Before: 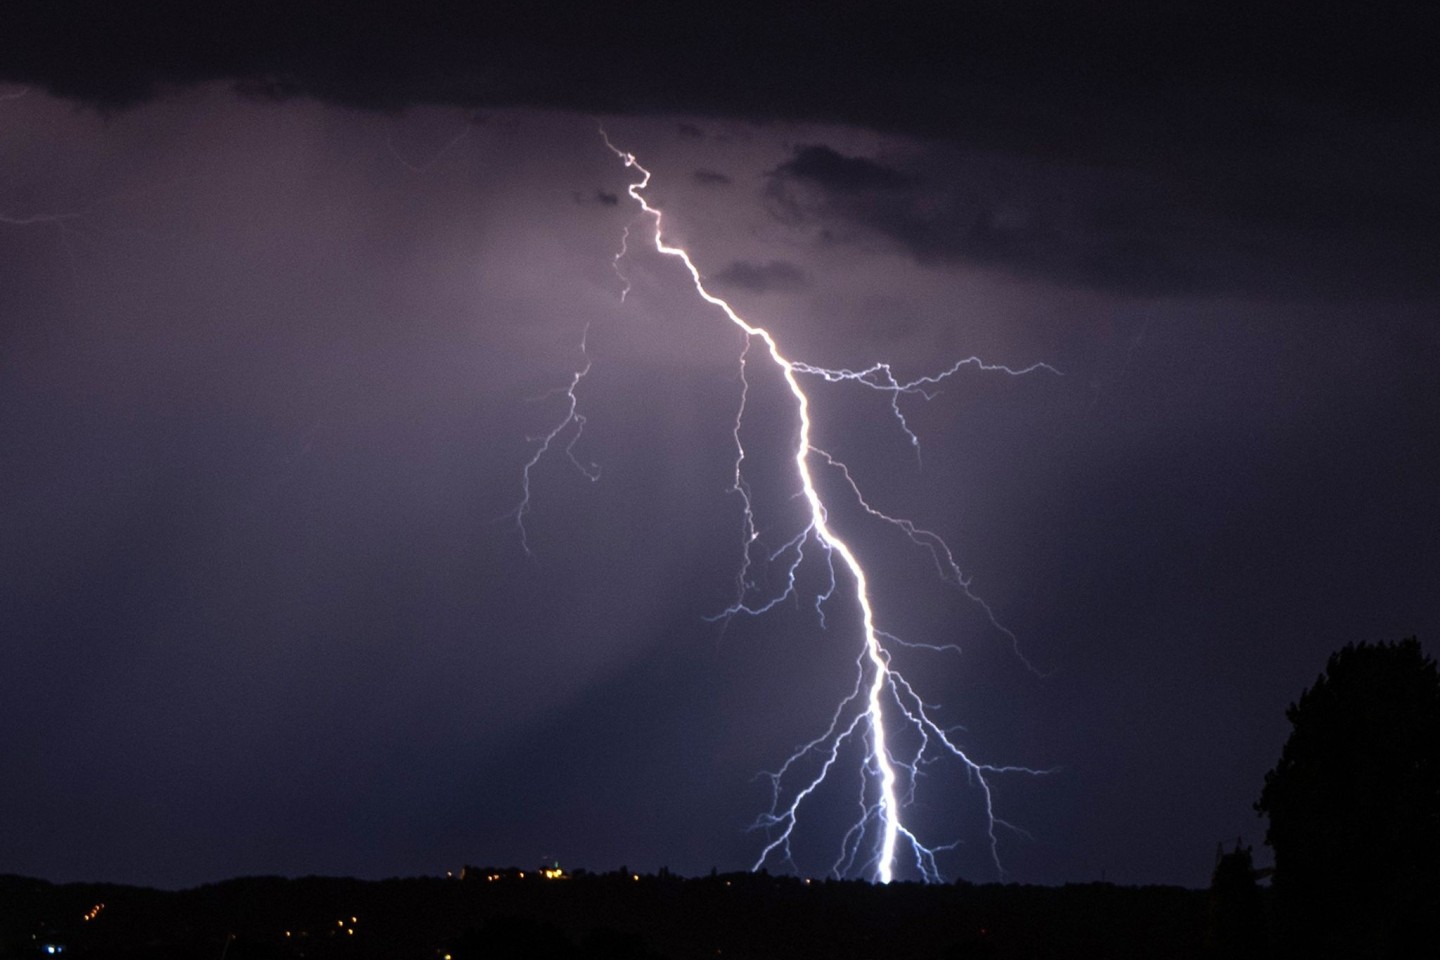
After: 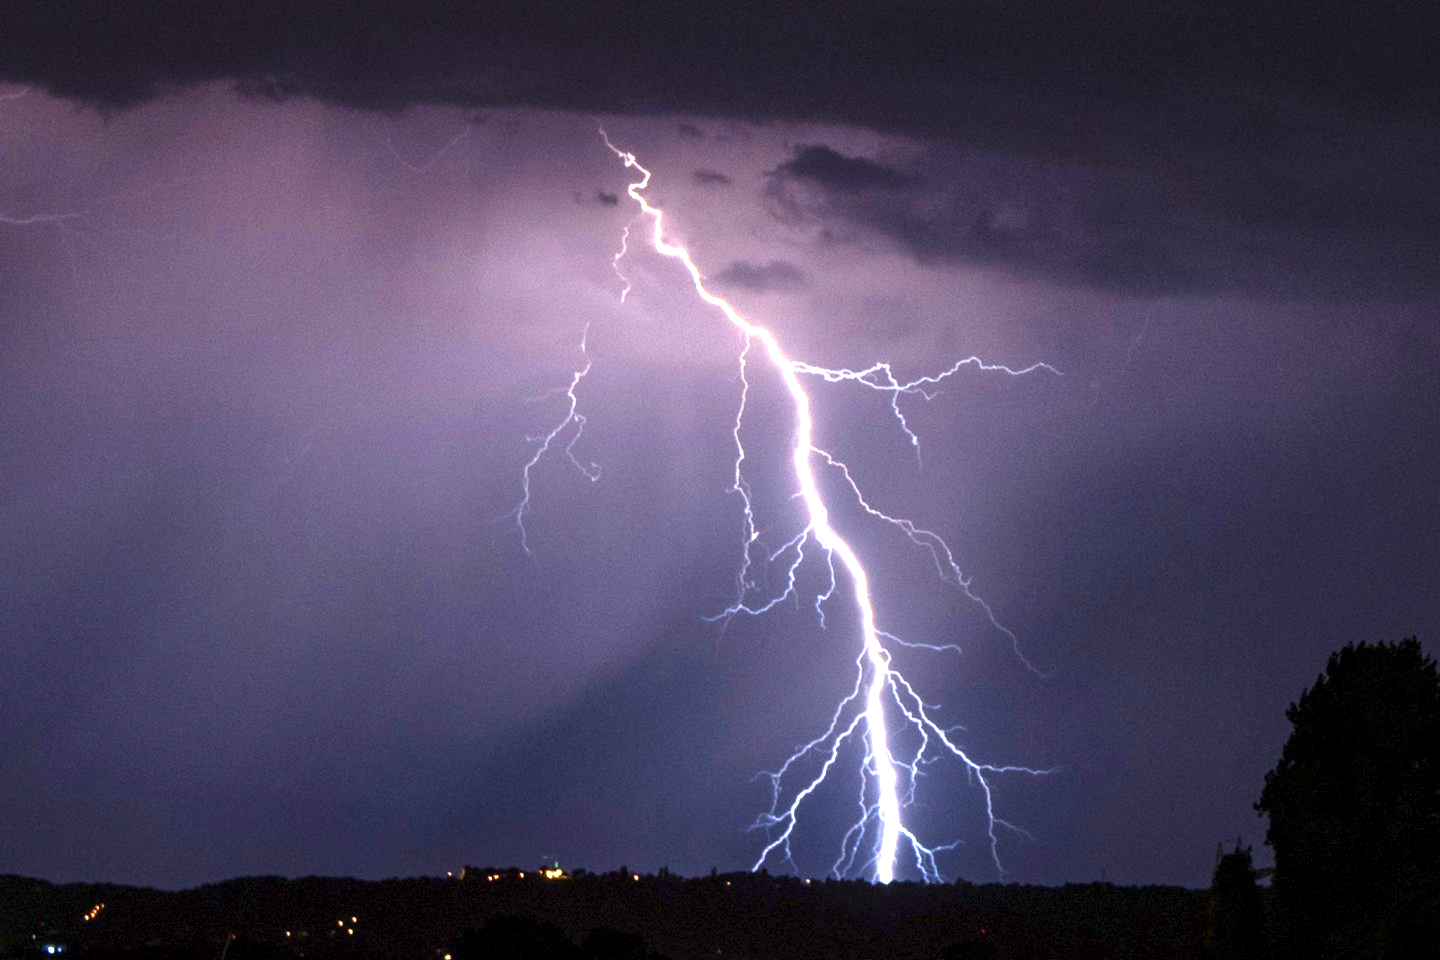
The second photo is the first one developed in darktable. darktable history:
local contrast: highlights 101%, shadows 100%, detail 119%, midtone range 0.2
exposure: black level correction 0, exposure 1.519 EV, compensate highlight preservation false
velvia: on, module defaults
